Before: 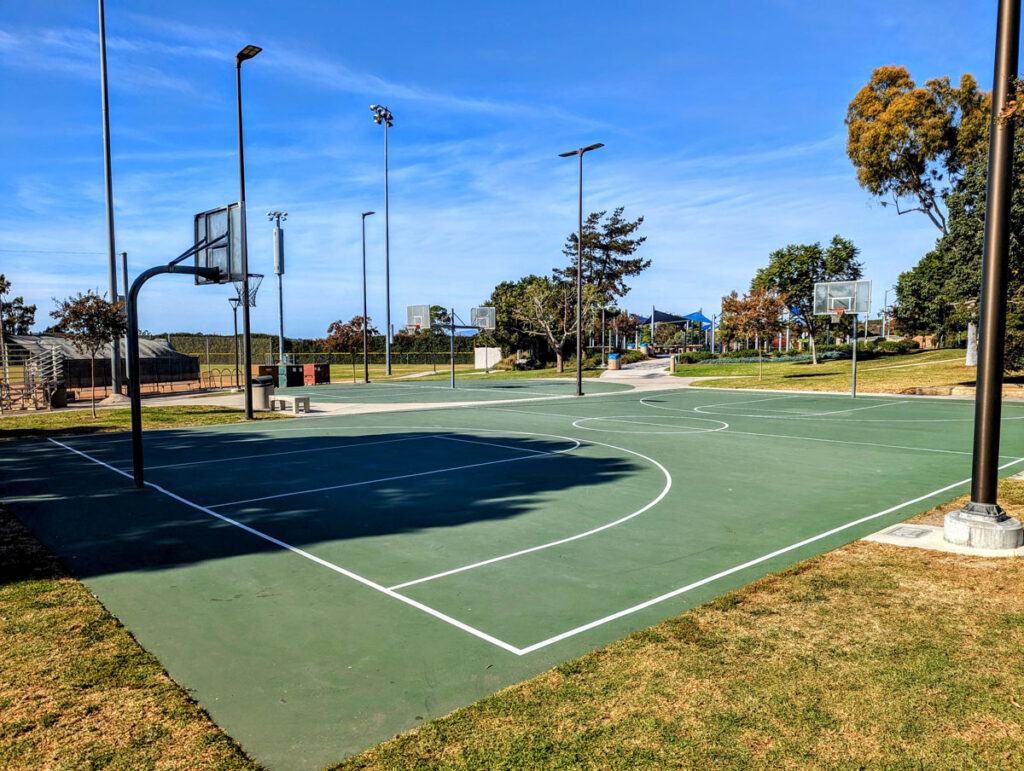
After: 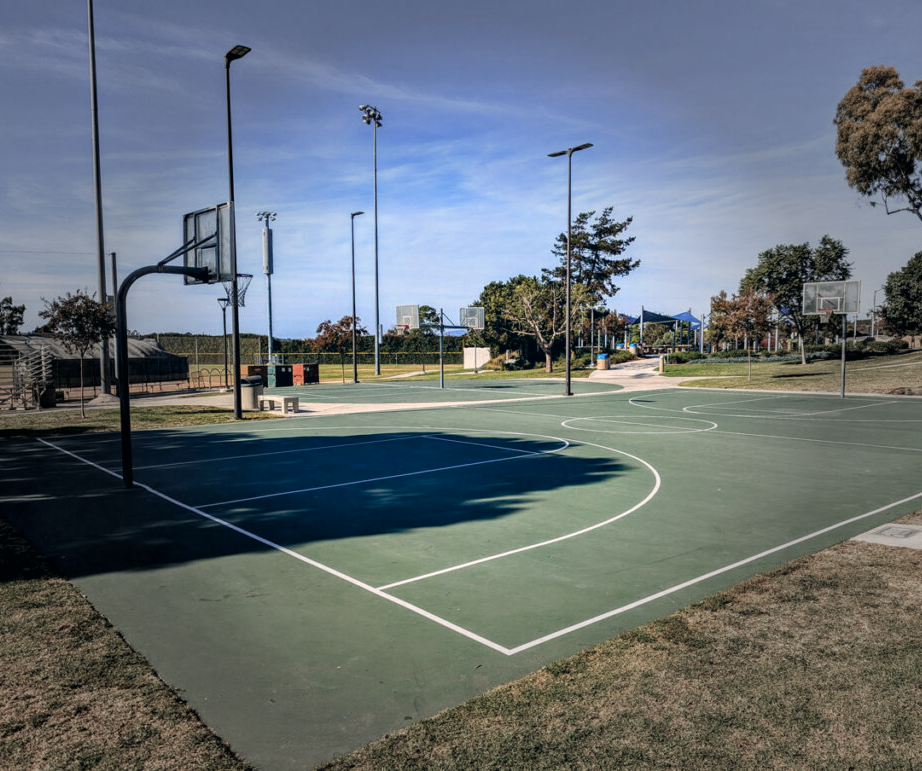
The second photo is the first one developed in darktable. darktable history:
color correction: highlights a* 5.38, highlights b* 5.3, shadows a* -4.26, shadows b* -5.11
crop and rotate: left 1.088%, right 8.807%
vignetting: fall-off start 40%, fall-off radius 40%
color zones: curves: ch0 [(0, 0.5) (0.143, 0.5) (0.286, 0.5) (0.429, 0.504) (0.571, 0.5) (0.714, 0.509) (0.857, 0.5) (1, 0.5)]; ch1 [(0, 0.425) (0.143, 0.425) (0.286, 0.375) (0.429, 0.405) (0.571, 0.5) (0.714, 0.47) (0.857, 0.425) (1, 0.435)]; ch2 [(0, 0.5) (0.143, 0.5) (0.286, 0.5) (0.429, 0.517) (0.571, 0.5) (0.714, 0.51) (0.857, 0.5) (1, 0.5)]
